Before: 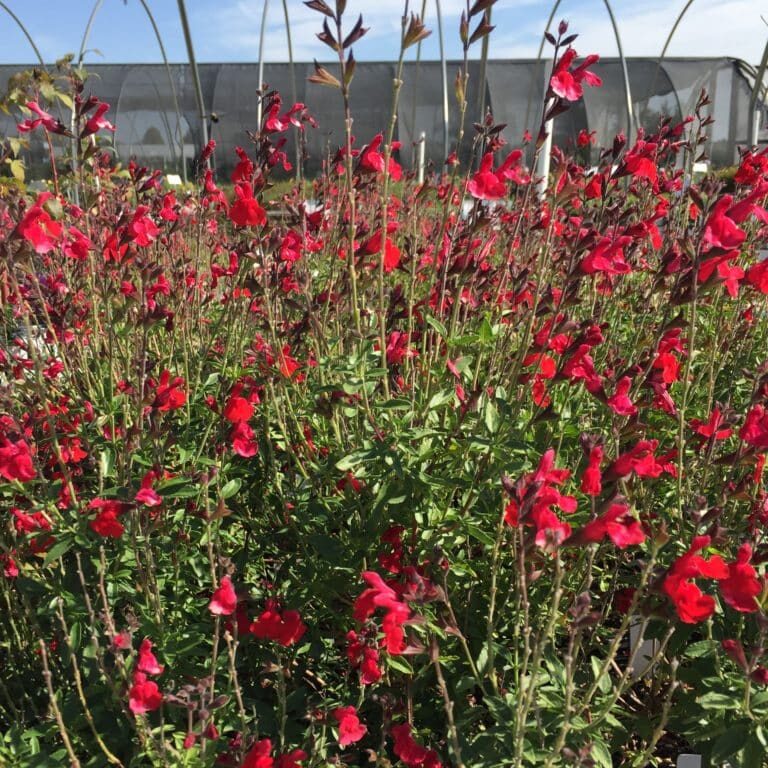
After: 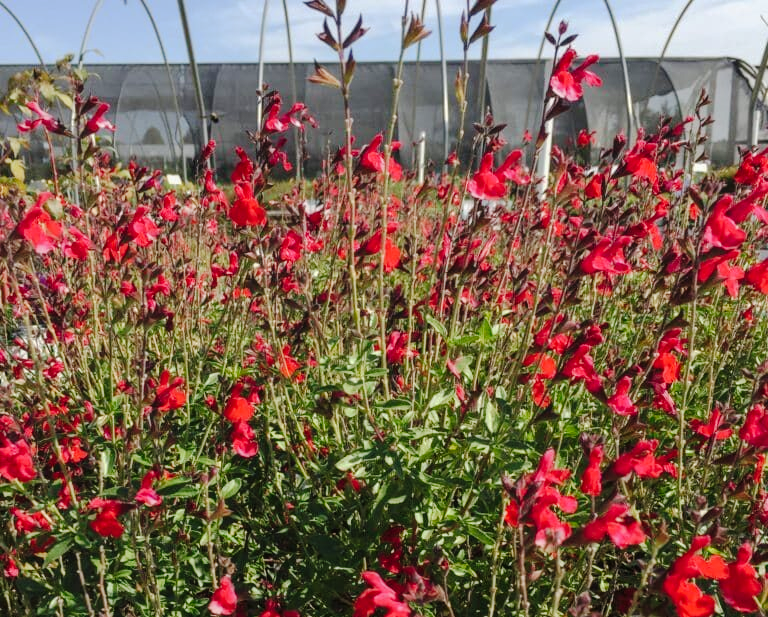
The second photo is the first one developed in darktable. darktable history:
crop: bottom 19.644%
local contrast: detail 110%
tone curve: curves: ch0 [(0, 0) (0.003, 0.009) (0.011, 0.013) (0.025, 0.022) (0.044, 0.039) (0.069, 0.055) (0.1, 0.077) (0.136, 0.113) (0.177, 0.158) (0.224, 0.213) (0.277, 0.289) (0.335, 0.367) (0.399, 0.451) (0.468, 0.532) (0.543, 0.615) (0.623, 0.696) (0.709, 0.755) (0.801, 0.818) (0.898, 0.893) (1, 1)], preserve colors none
